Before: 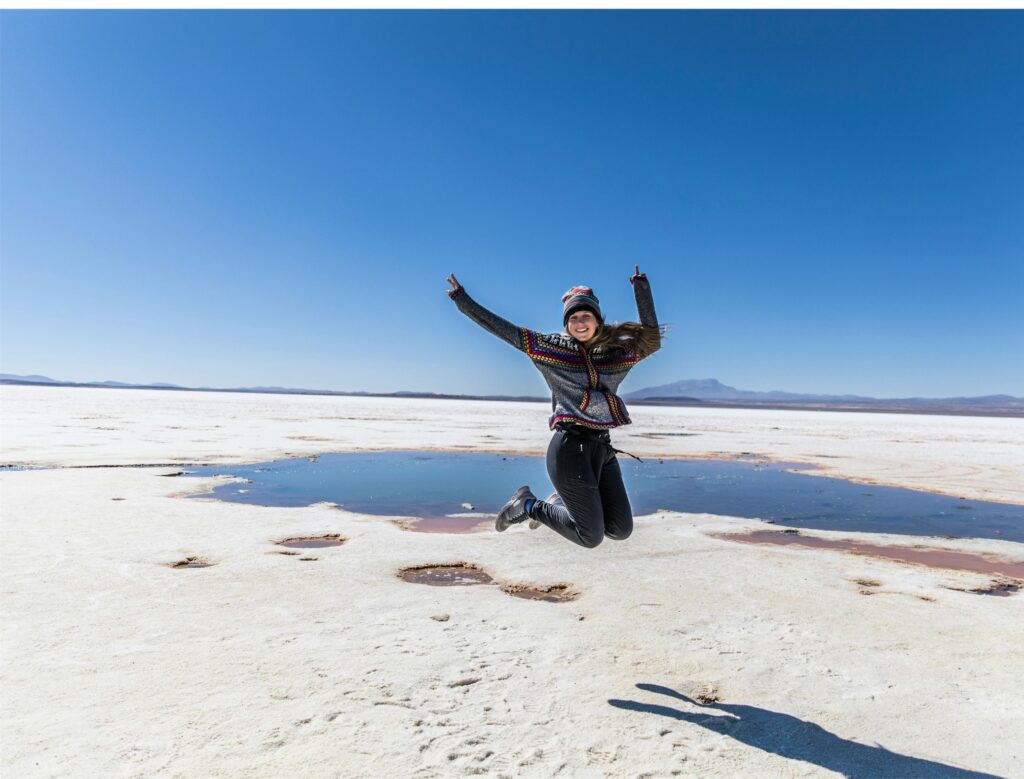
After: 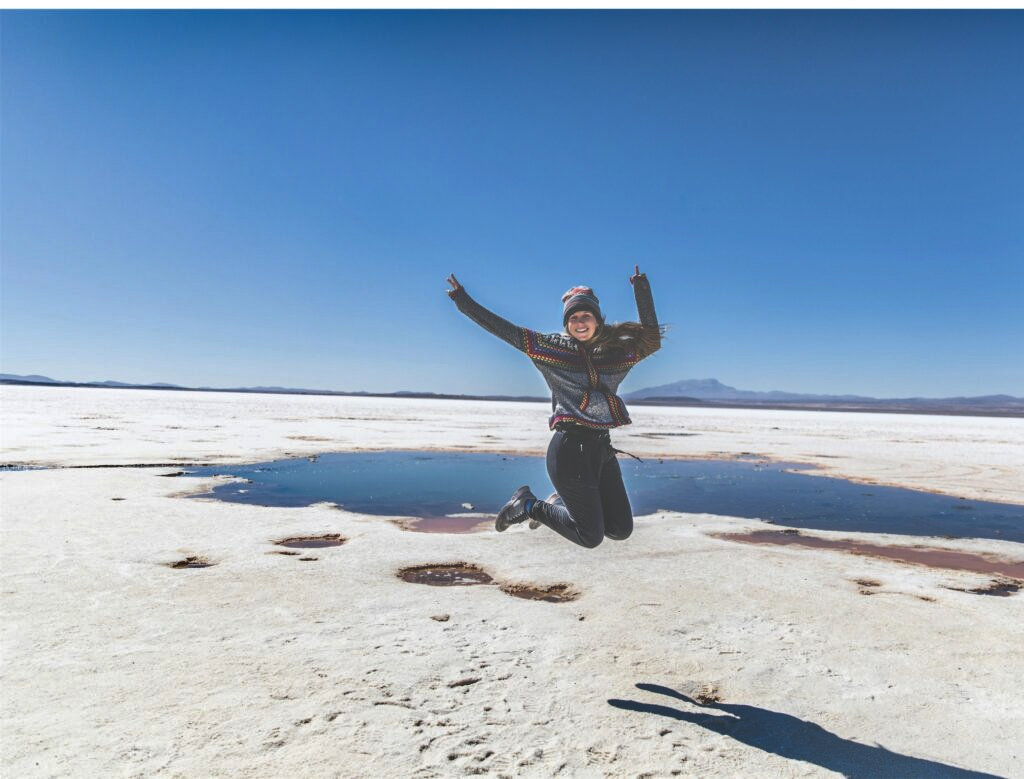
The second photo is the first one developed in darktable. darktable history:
tone curve: curves: ch0 [(0, 0.042) (0.129, 0.18) (0.501, 0.497) (1, 1)], color space Lab, independent channels, preserve colors none
exposure: black level correction -0.04, exposure 0.06 EV, compensate highlight preservation false
shadows and highlights: shadows 52.59, soften with gaussian
